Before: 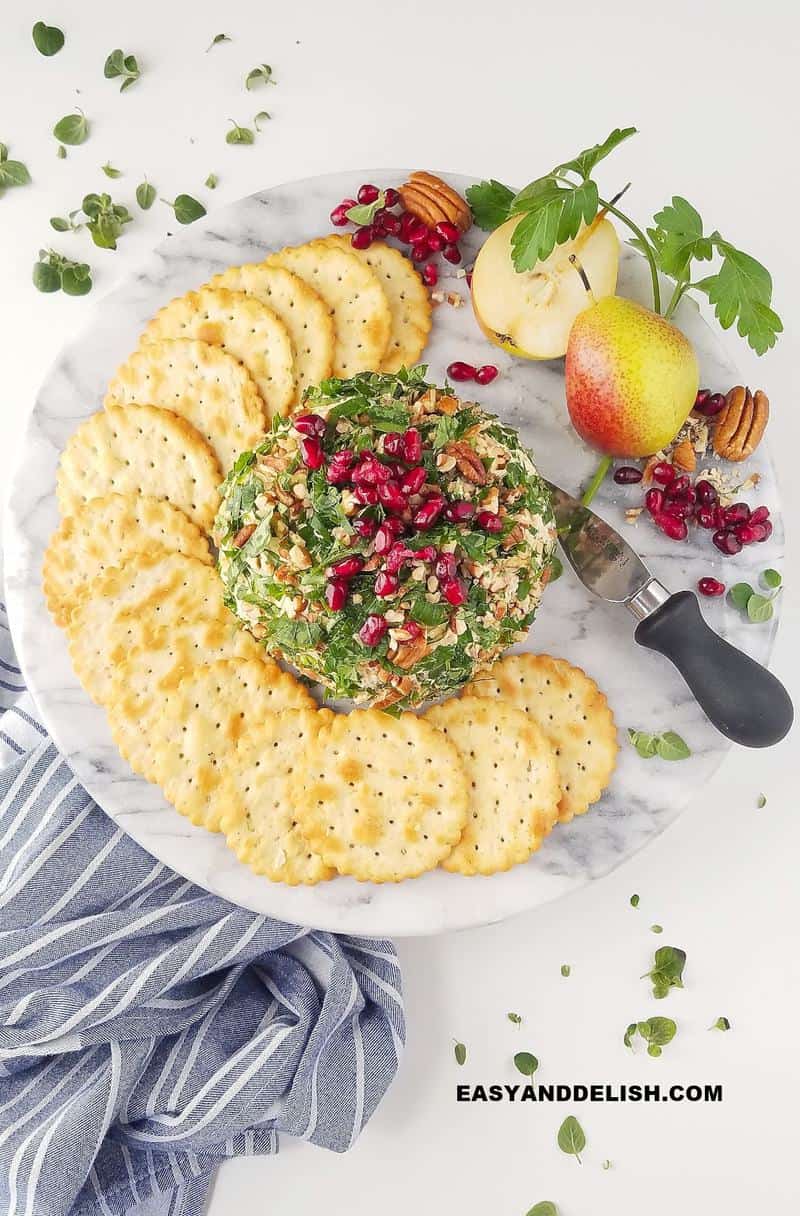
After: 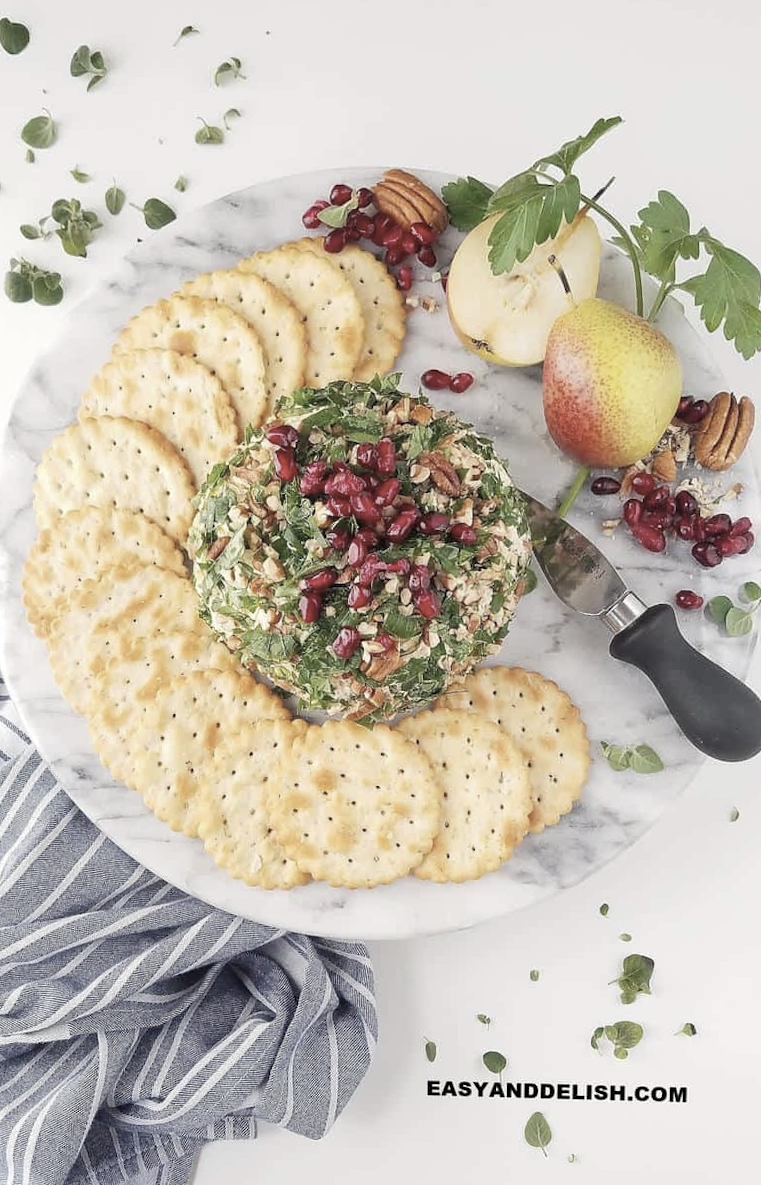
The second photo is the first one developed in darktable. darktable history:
color correction: saturation 0.57
rotate and perspective: rotation 0.074°, lens shift (vertical) 0.096, lens shift (horizontal) -0.041, crop left 0.043, crop right 0.952, crop top 0.024, crop bottom 0.979
